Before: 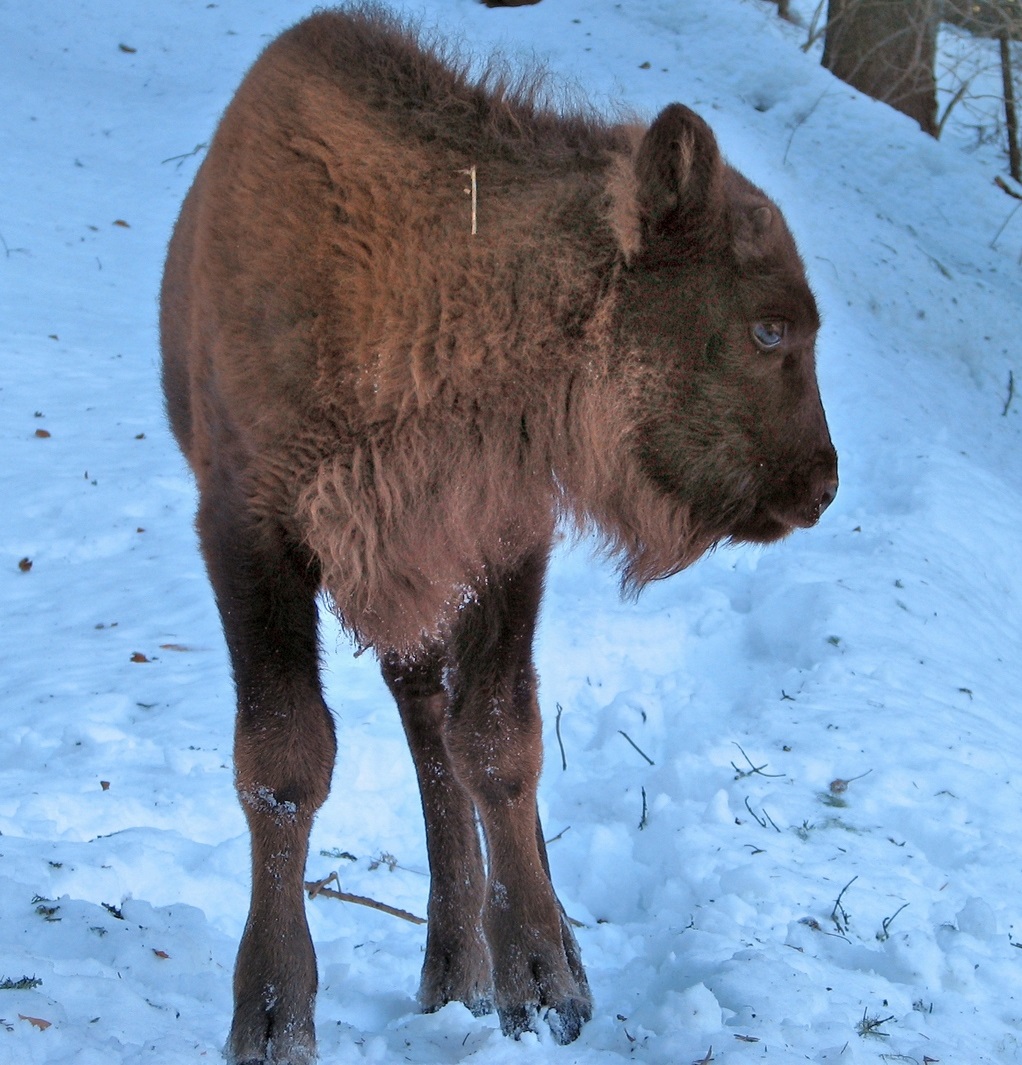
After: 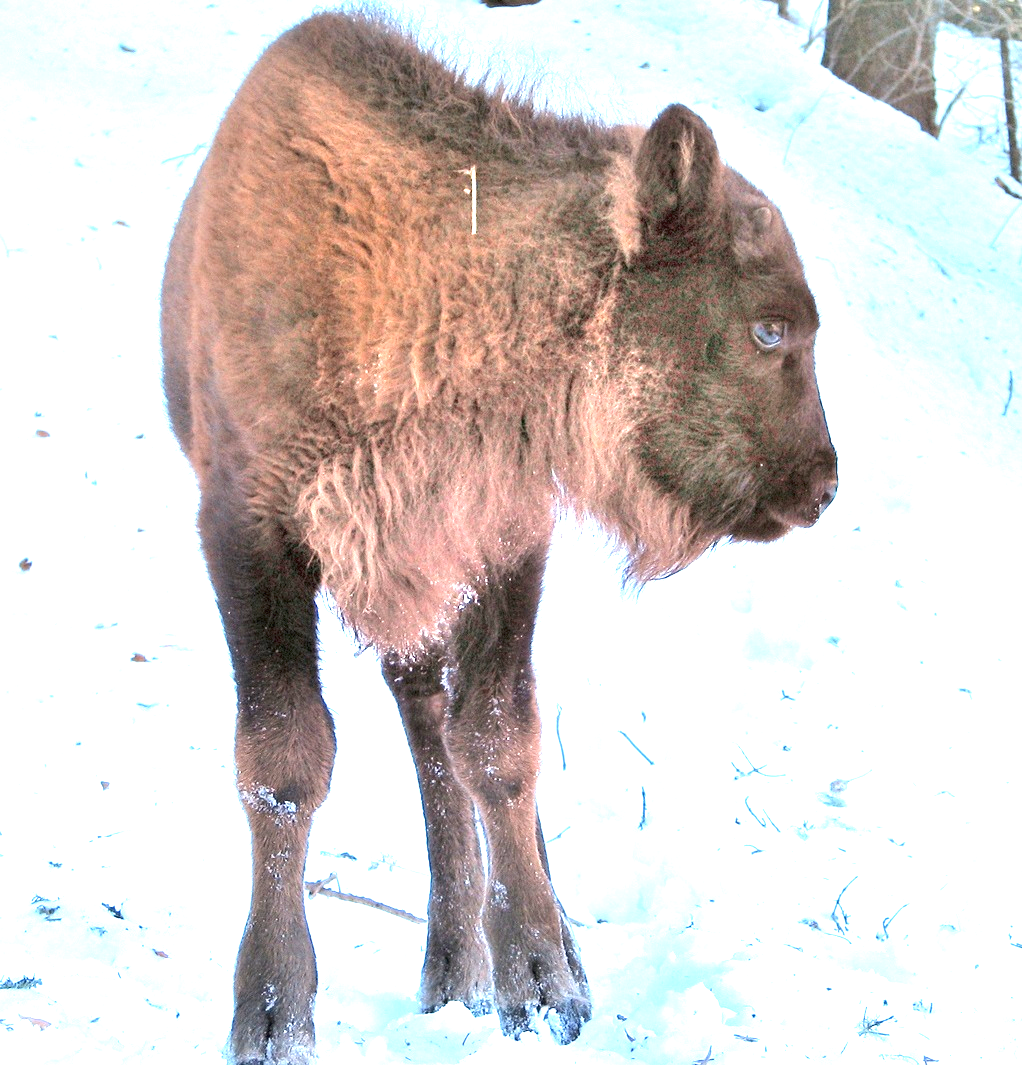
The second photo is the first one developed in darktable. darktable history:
contrast equalizer: octaves 7, y [[0.5, 0.5, 0.472, 0.5, 0.5, 0.5], [0.5 ×6], [0.5 ×6], [0 ×6], [0 ×6]], mix 0.281
exposure: black level correction 0, exposure 2.172 EV, compensate highlight preservation false
